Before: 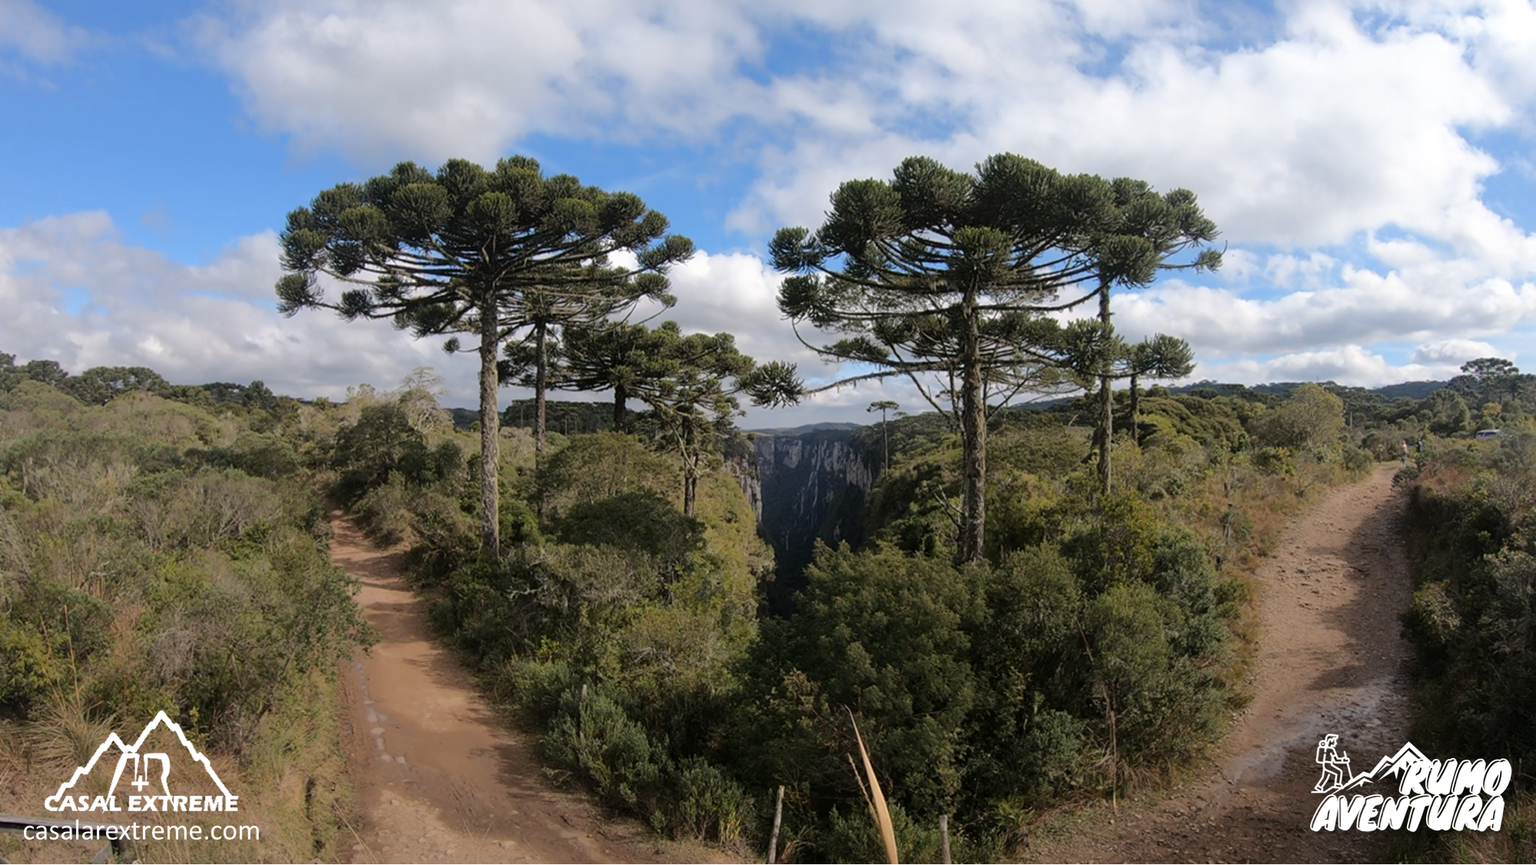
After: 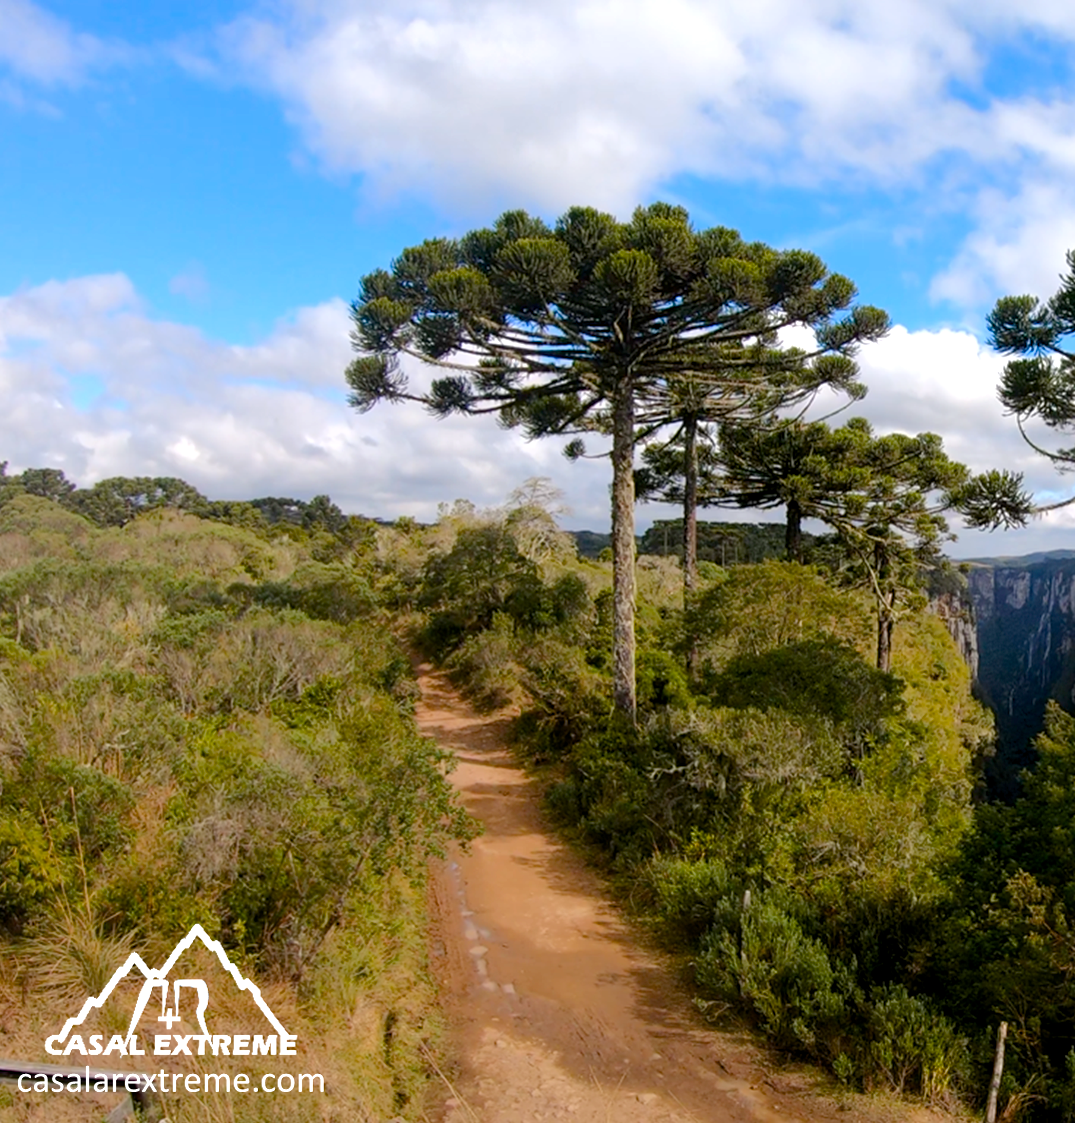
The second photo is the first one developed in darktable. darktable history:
crop: left 0.674%, right 45.511%, bottom 0.092%
exposure: exposure 0.474 EV, compensate highlight preservation false
color balance rgb: global offset › luminance -0.511%, linear chroma grading › global chroma 22.999%, perceptual saturation grading › global saturation 20%, perceptual saturation grading › highlights -25.891%, perceptual saturation grading › shadows 49.301%
